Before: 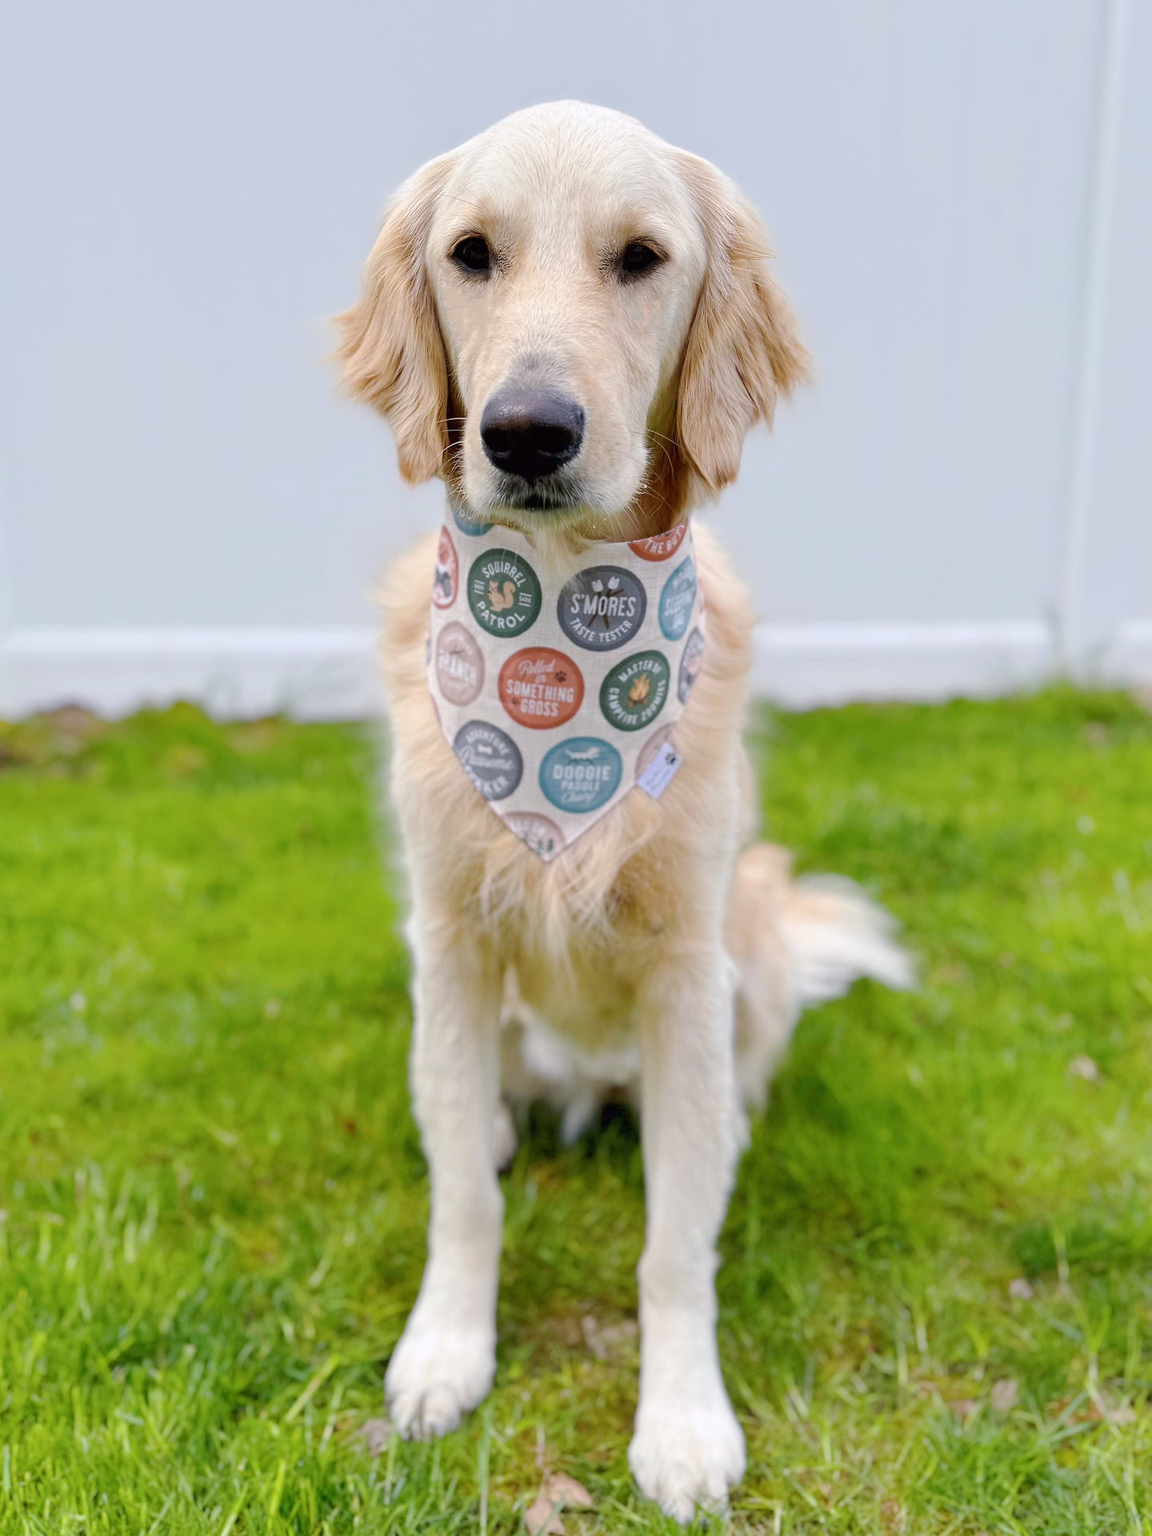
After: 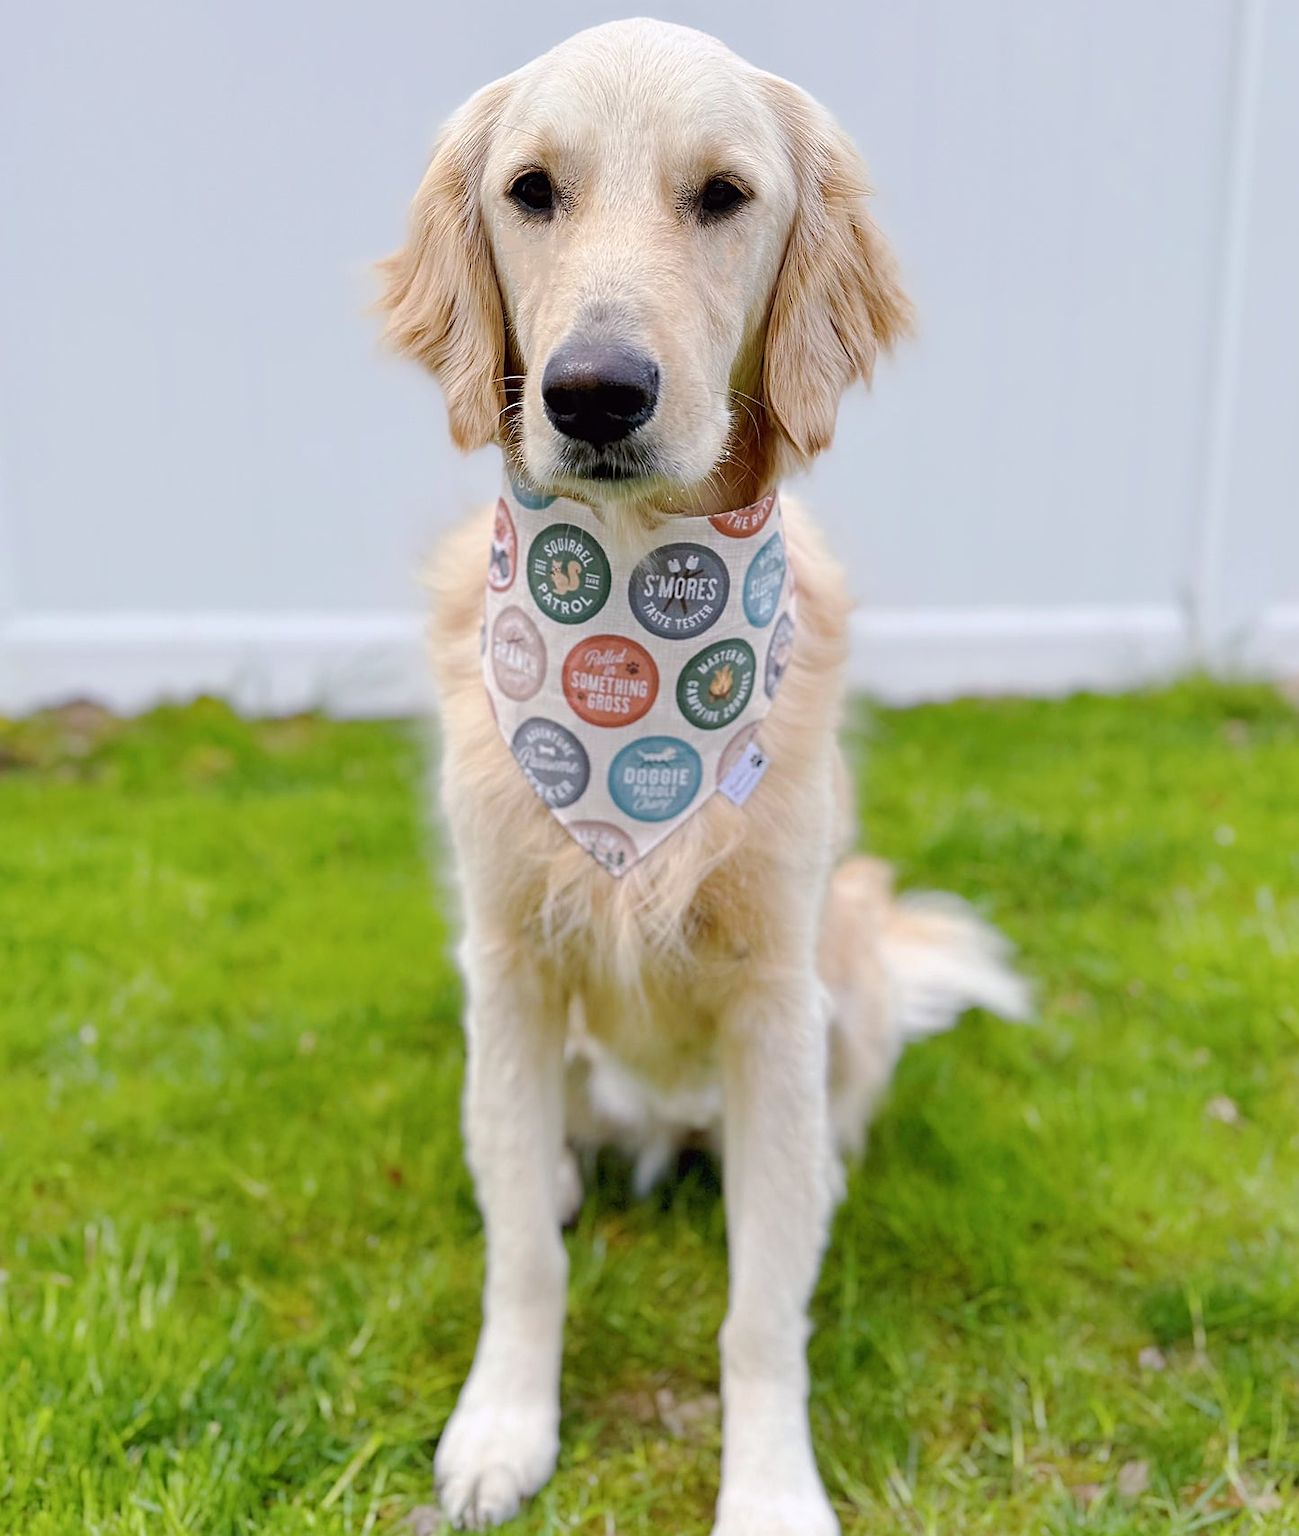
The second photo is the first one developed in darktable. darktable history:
crop and rotate: top 5.505%, bottom 5.821%
sharpen: amount 0.496
